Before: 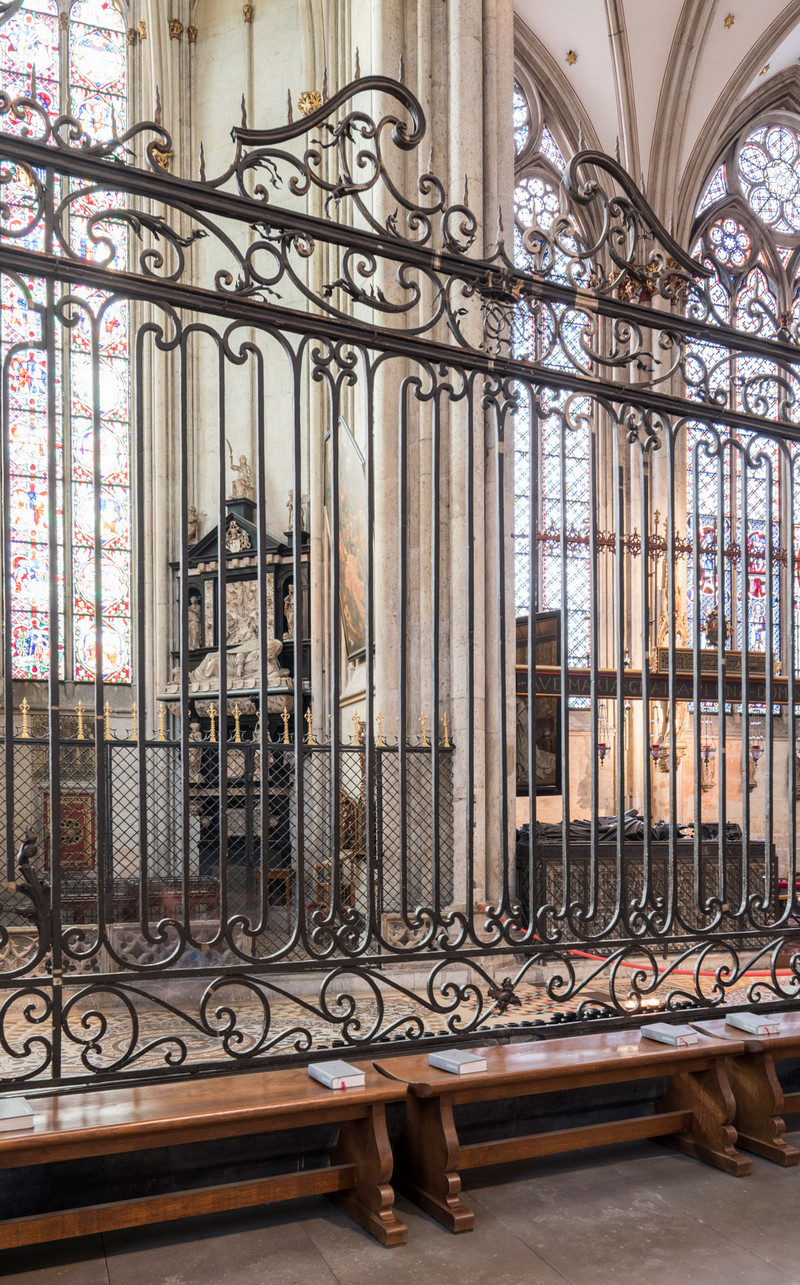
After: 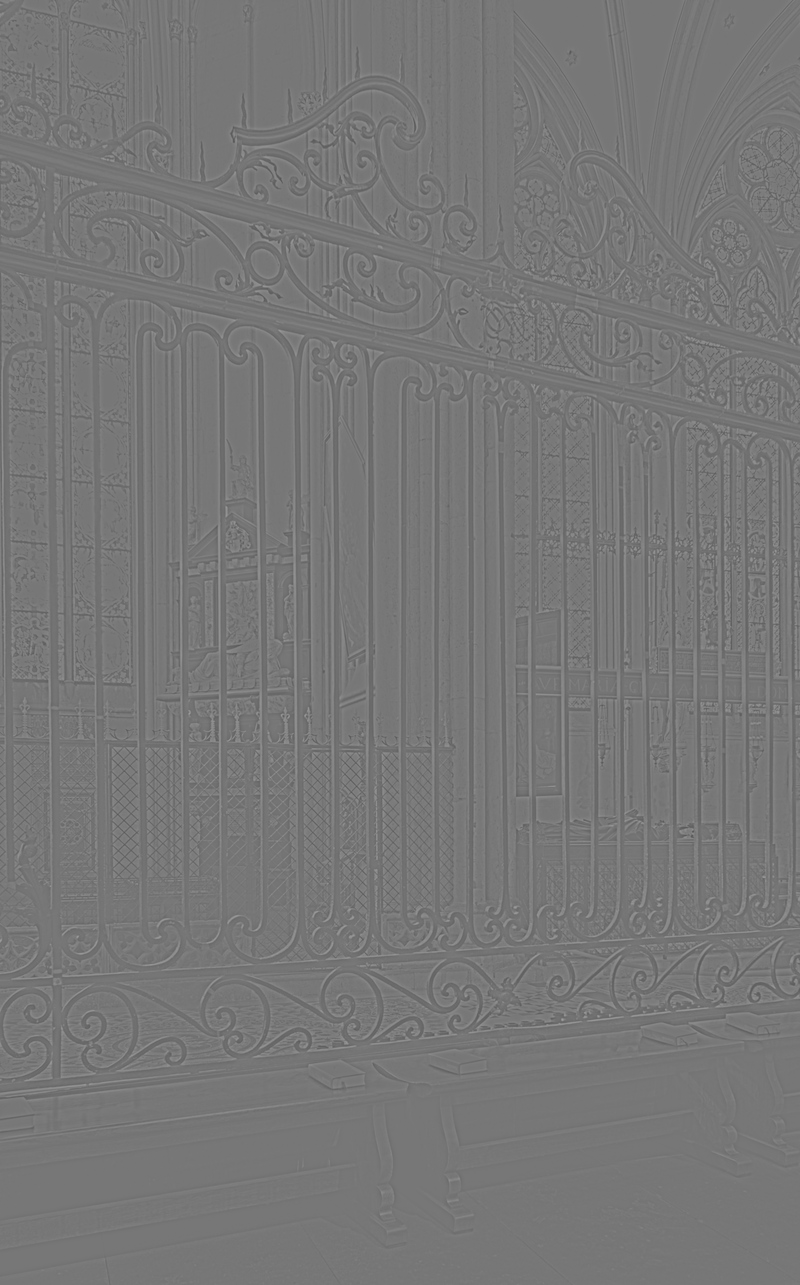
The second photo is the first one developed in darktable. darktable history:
highpass: sharpness 5.84%, contrast boost 8.44%
exposure: exposure -1 EV, compensate highlight preservation false
